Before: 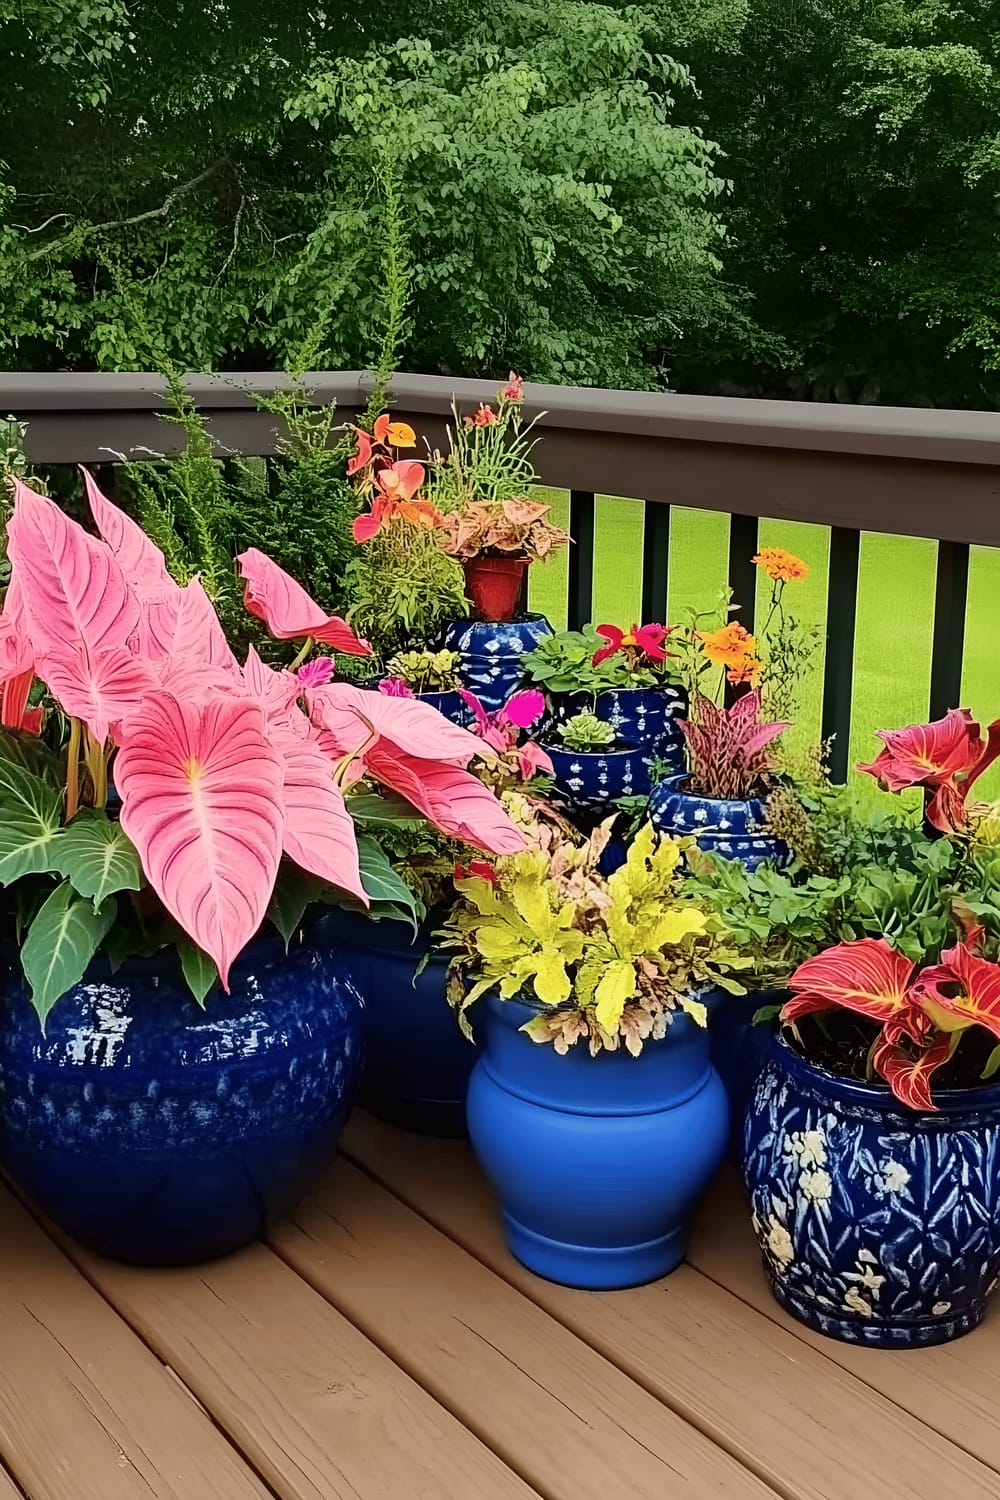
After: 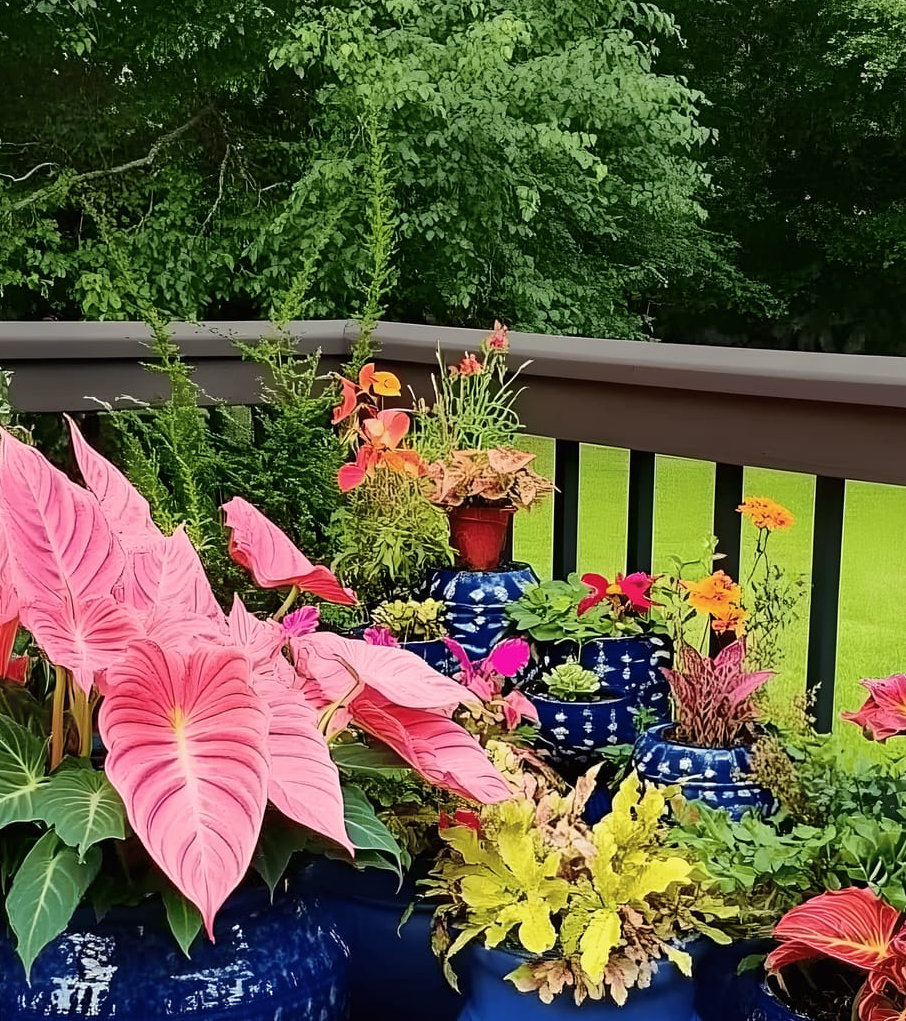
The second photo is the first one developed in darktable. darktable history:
crop: left 1.552%, top 3.41%, right 7.777%, bottom 28.471%
